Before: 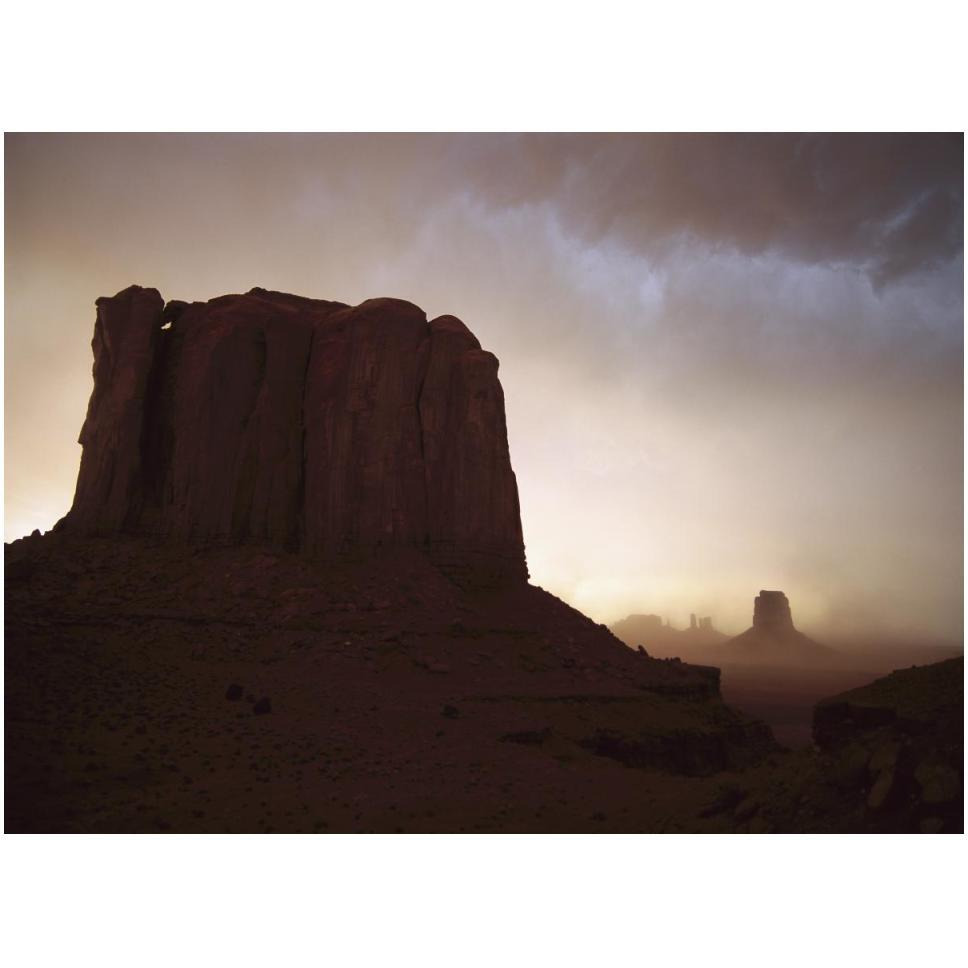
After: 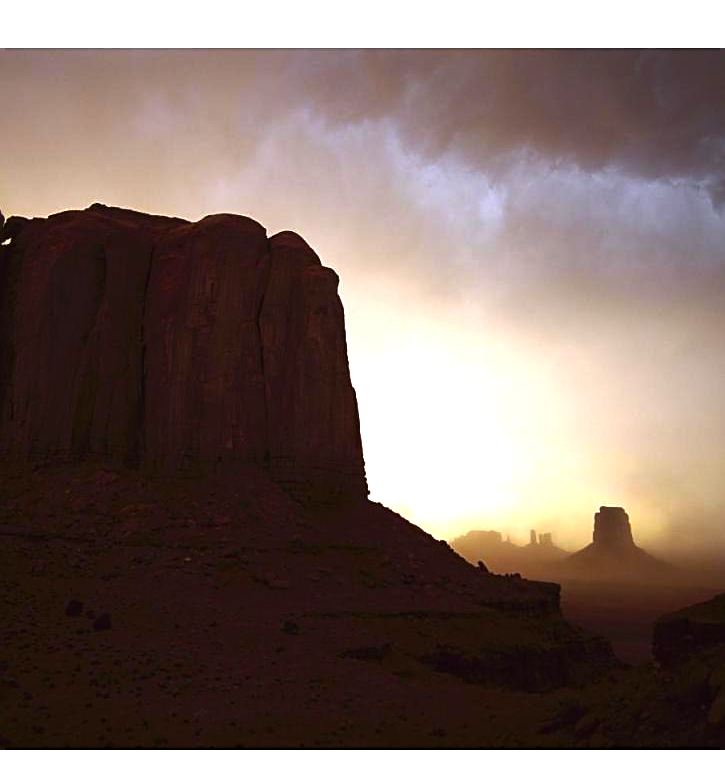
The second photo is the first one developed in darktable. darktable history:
sharpen: on, module defaults
color balance rgb: perceptual saturation grading › global saturation 36.563%, perceptual brilliance grading › global brilliance 19.974%, perceptual brilliance grading › shadows -39.361%, global vibrance 20%
crop: left 16.602%, top 8.737%, right 8.441%, bottom 12.527%
